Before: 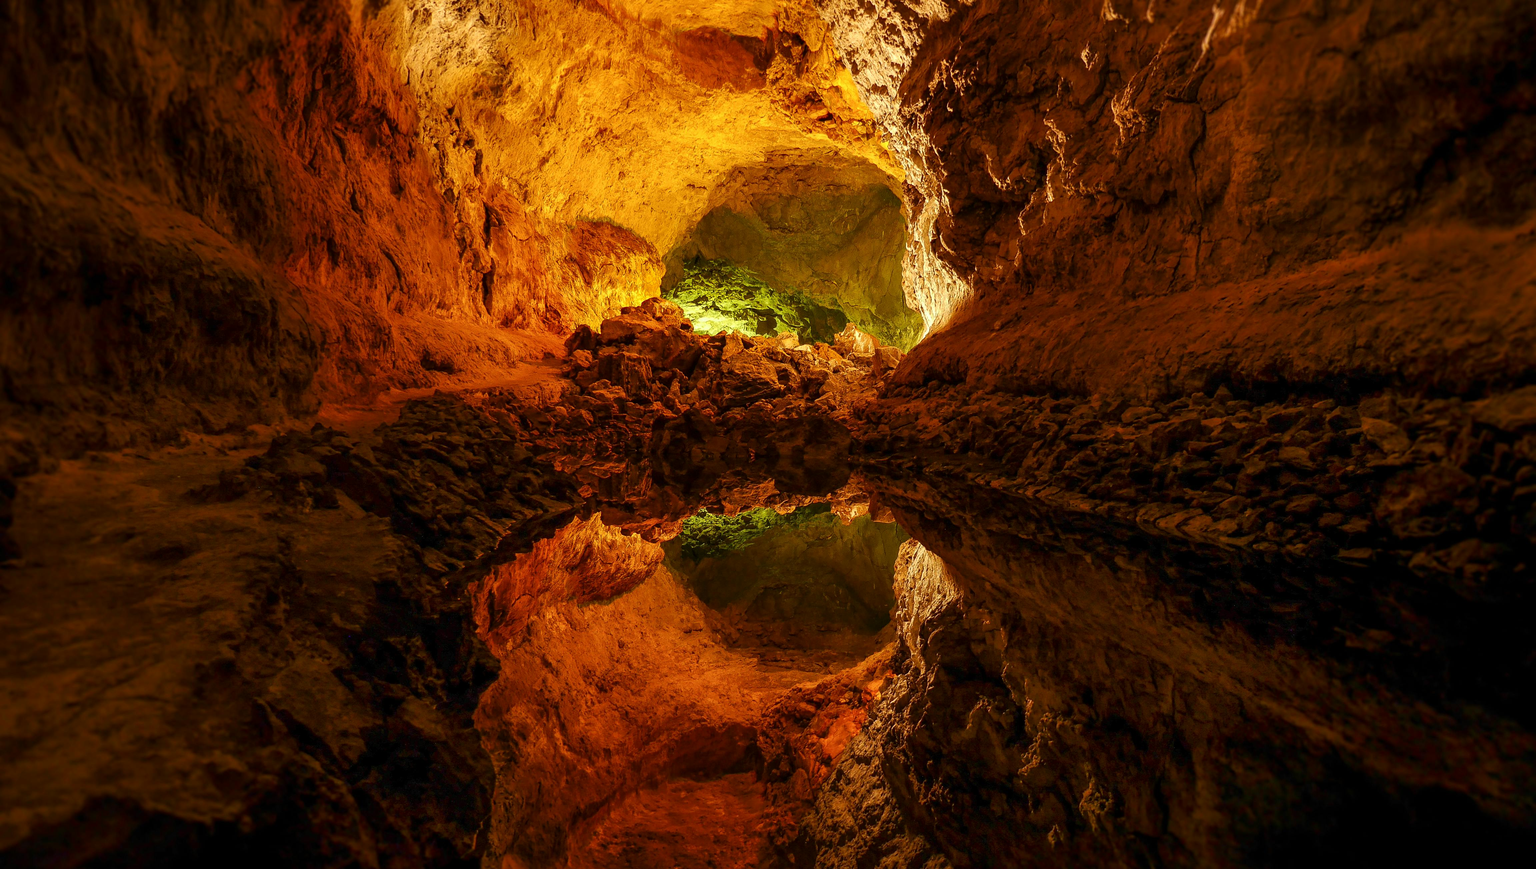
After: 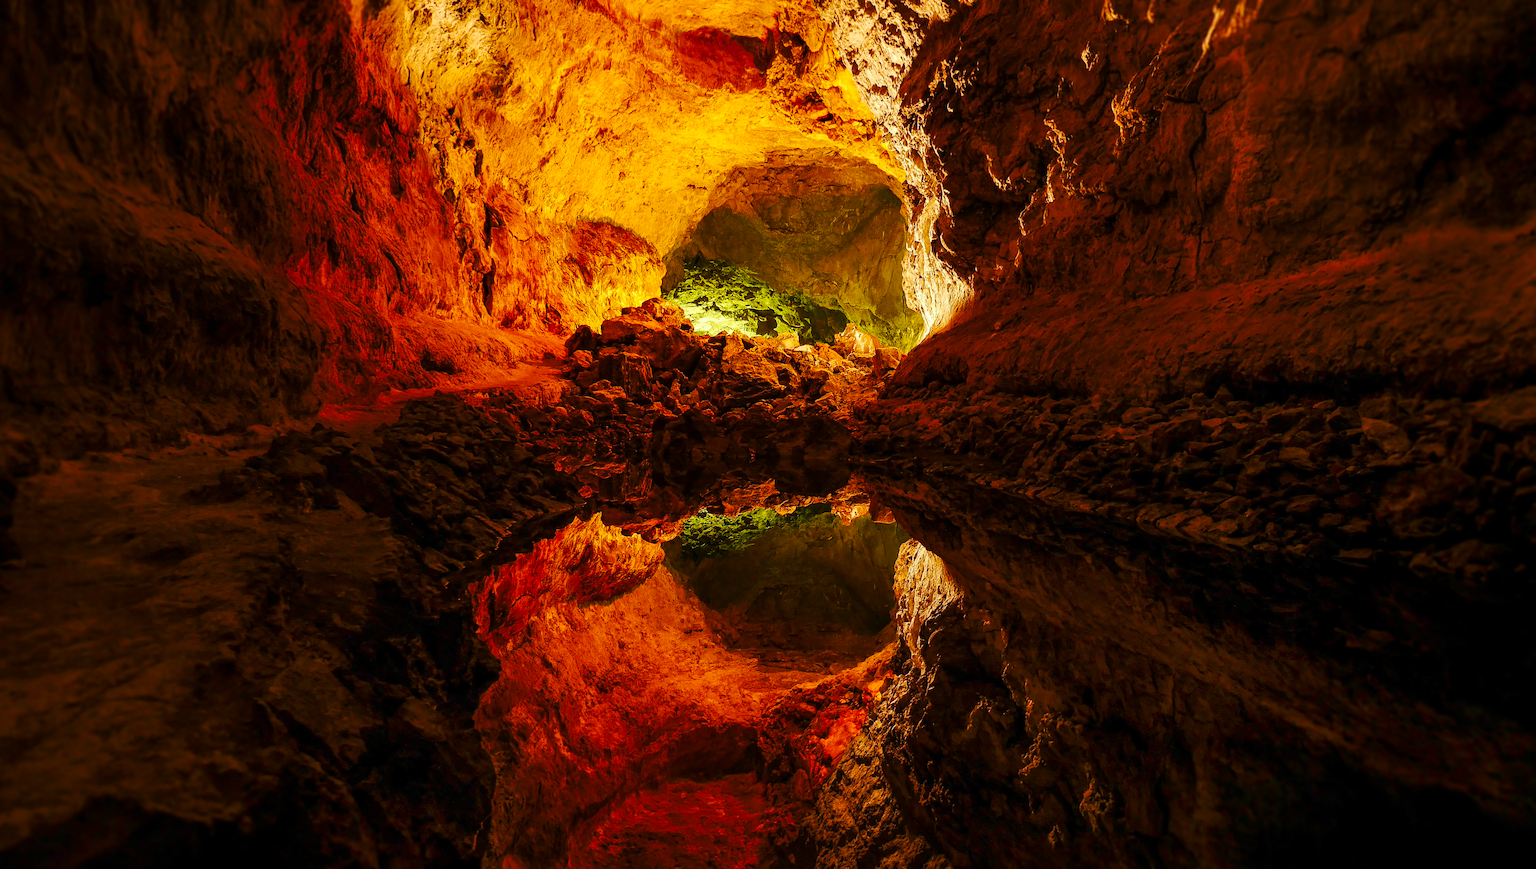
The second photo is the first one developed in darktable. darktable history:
tone curve: curves: ch0 [(0, 0) (0.126, 0.086) (0.338, 0.307) (0.494, 0.531) (0.703, 0.762) (1, 1)]; ch1 [(0, 0) (0.346, 0.324) (0.45, 0.426) (0.5, 0.5) (0.522, 0.517) (0.55, 0.578) (1, 1)]; ch2 [(0, 0) (0.44, 0.424) (0.501, 0.499) (0.554, 0.554) (0.622, 0.667) (0.707, 0.746) (1, 1)], preserve colors none
